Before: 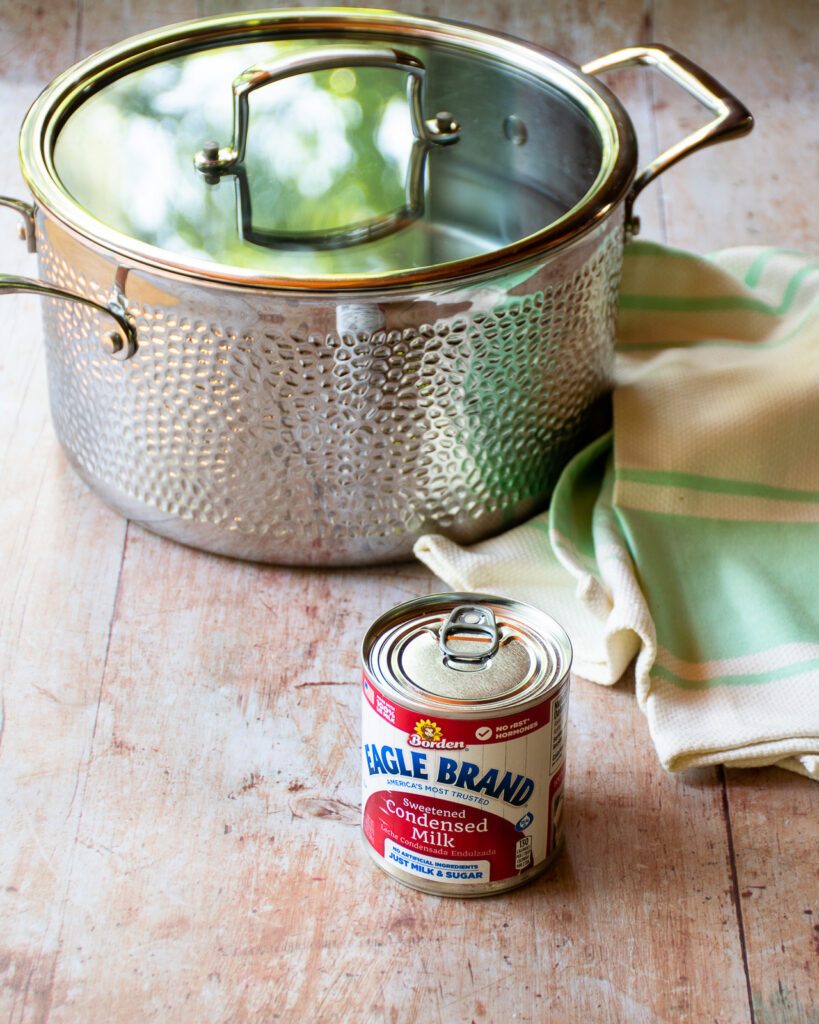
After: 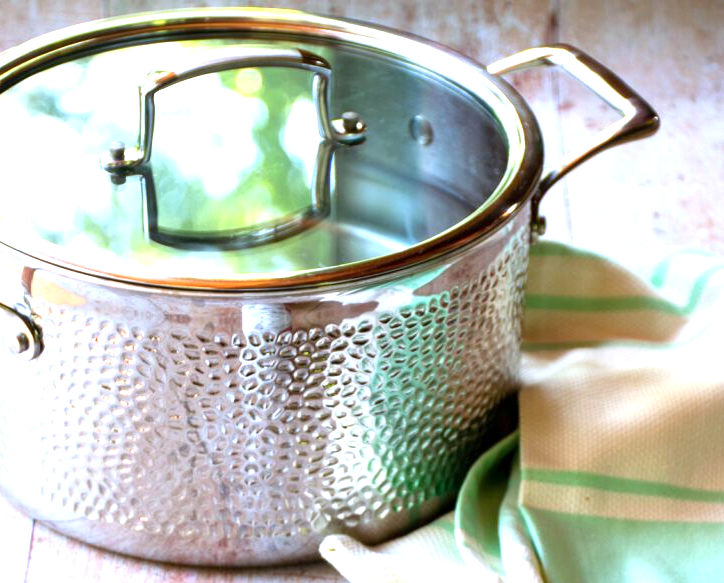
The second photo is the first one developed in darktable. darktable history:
color zones: mix -91.82%
exposure: black level correction 0.001, exposure 0.963 EV, compensate highlight preservation false
color calibration: illuminant as shot in camera, x 0.37, y 0.382, temperature 4316.02 K
crop and rotate: left 11.561%, bottom 43.039%
